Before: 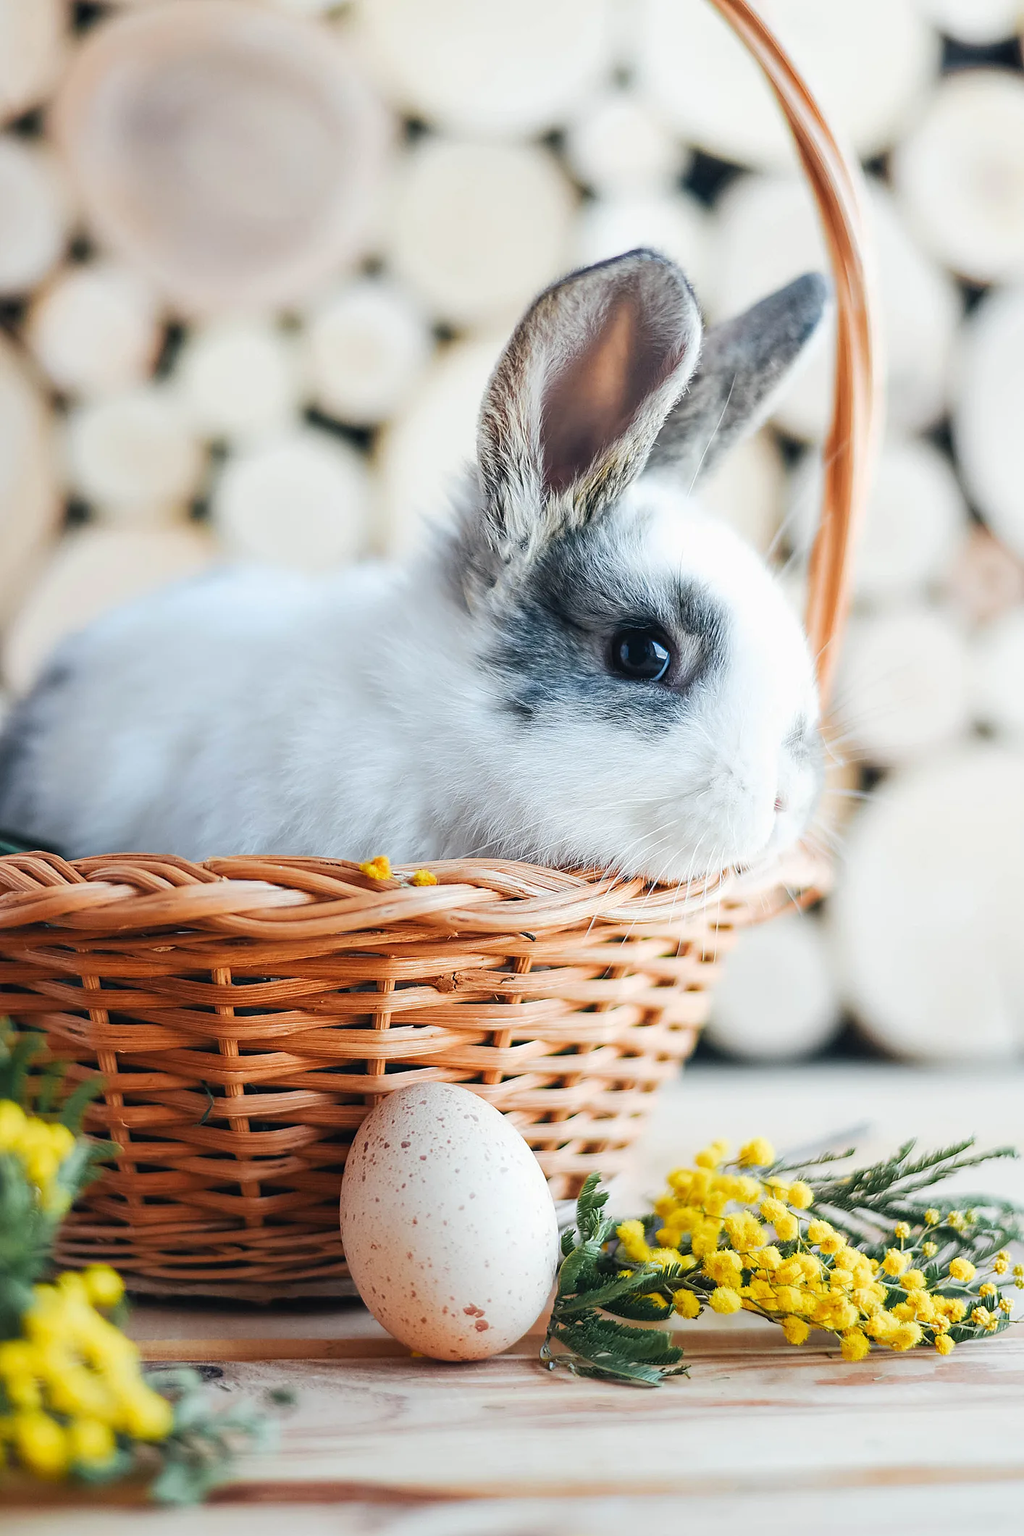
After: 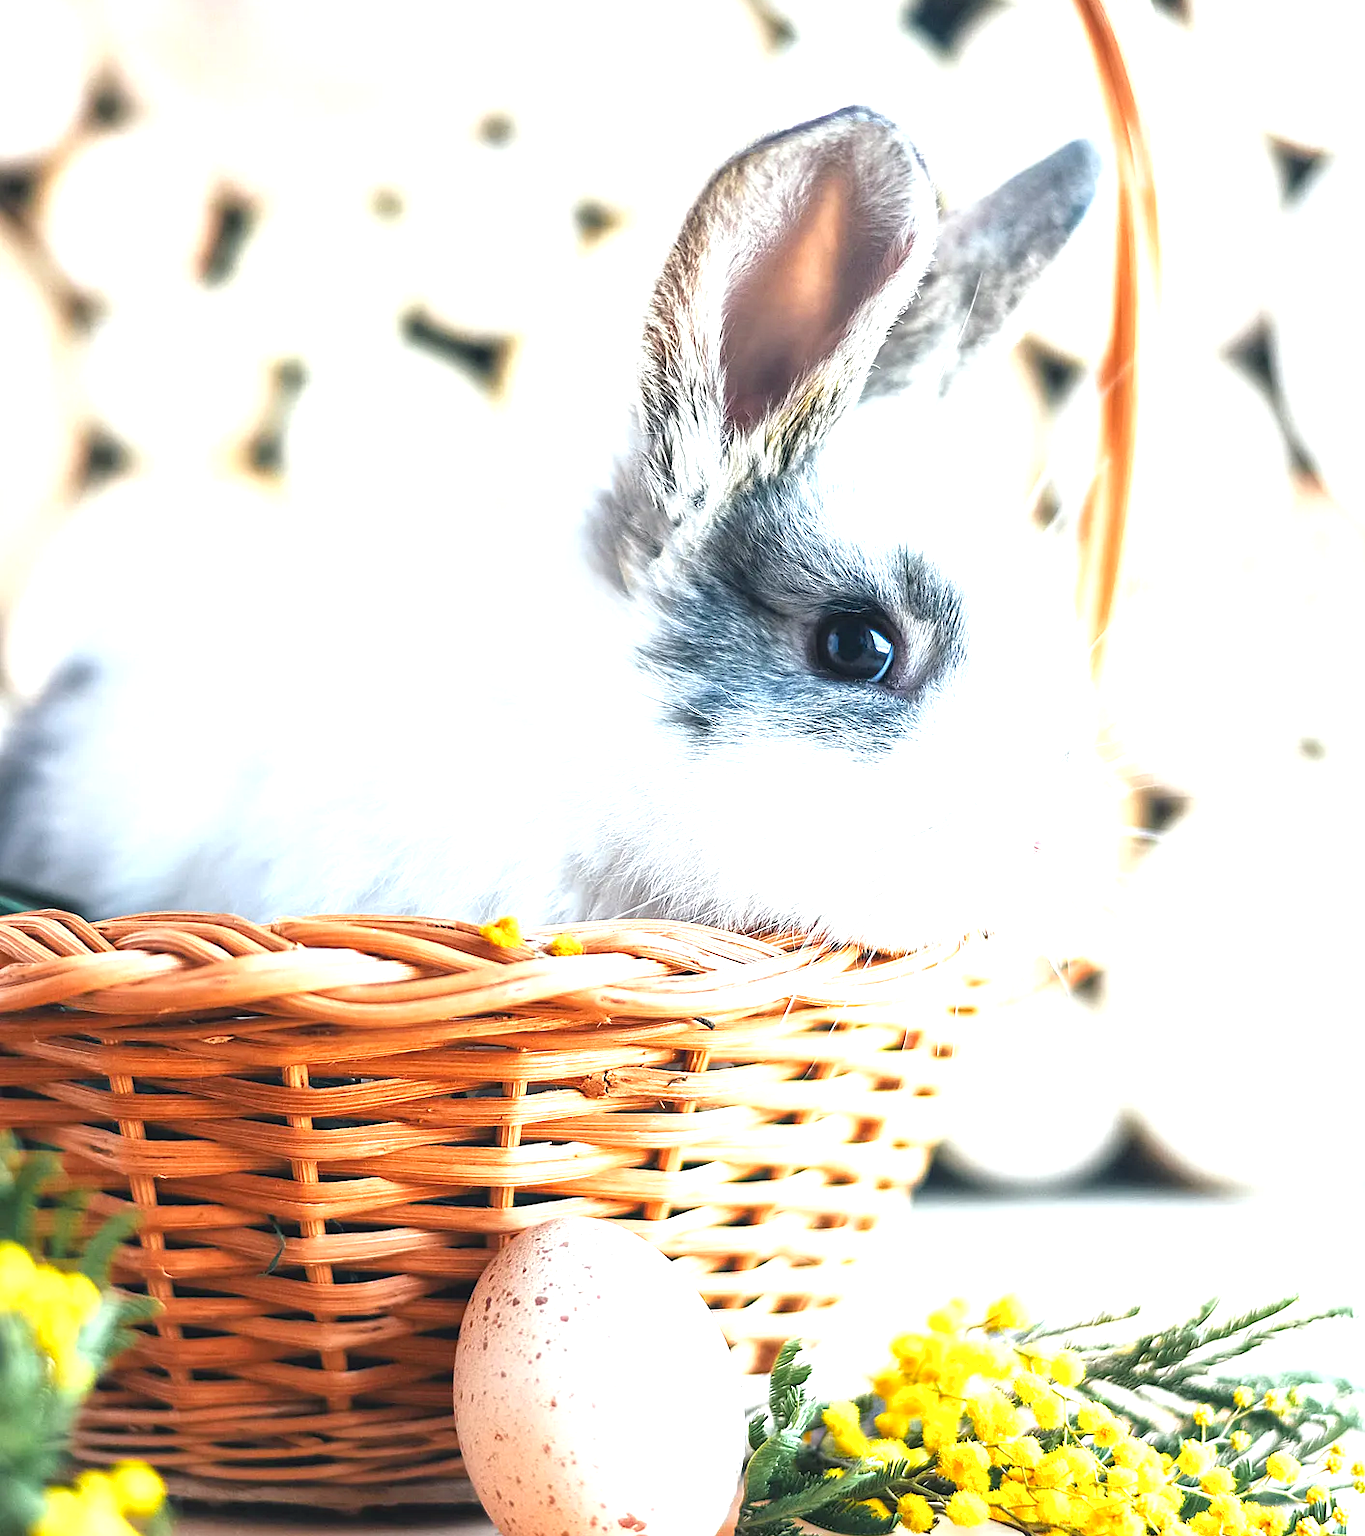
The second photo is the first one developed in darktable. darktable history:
shadows and highlights: shadows 25, highlights -25
exposure: black level correction 0, exposure 1.2 EV, compensate highlight preservation false
crop: top 11.038%, bottom 13.962%
